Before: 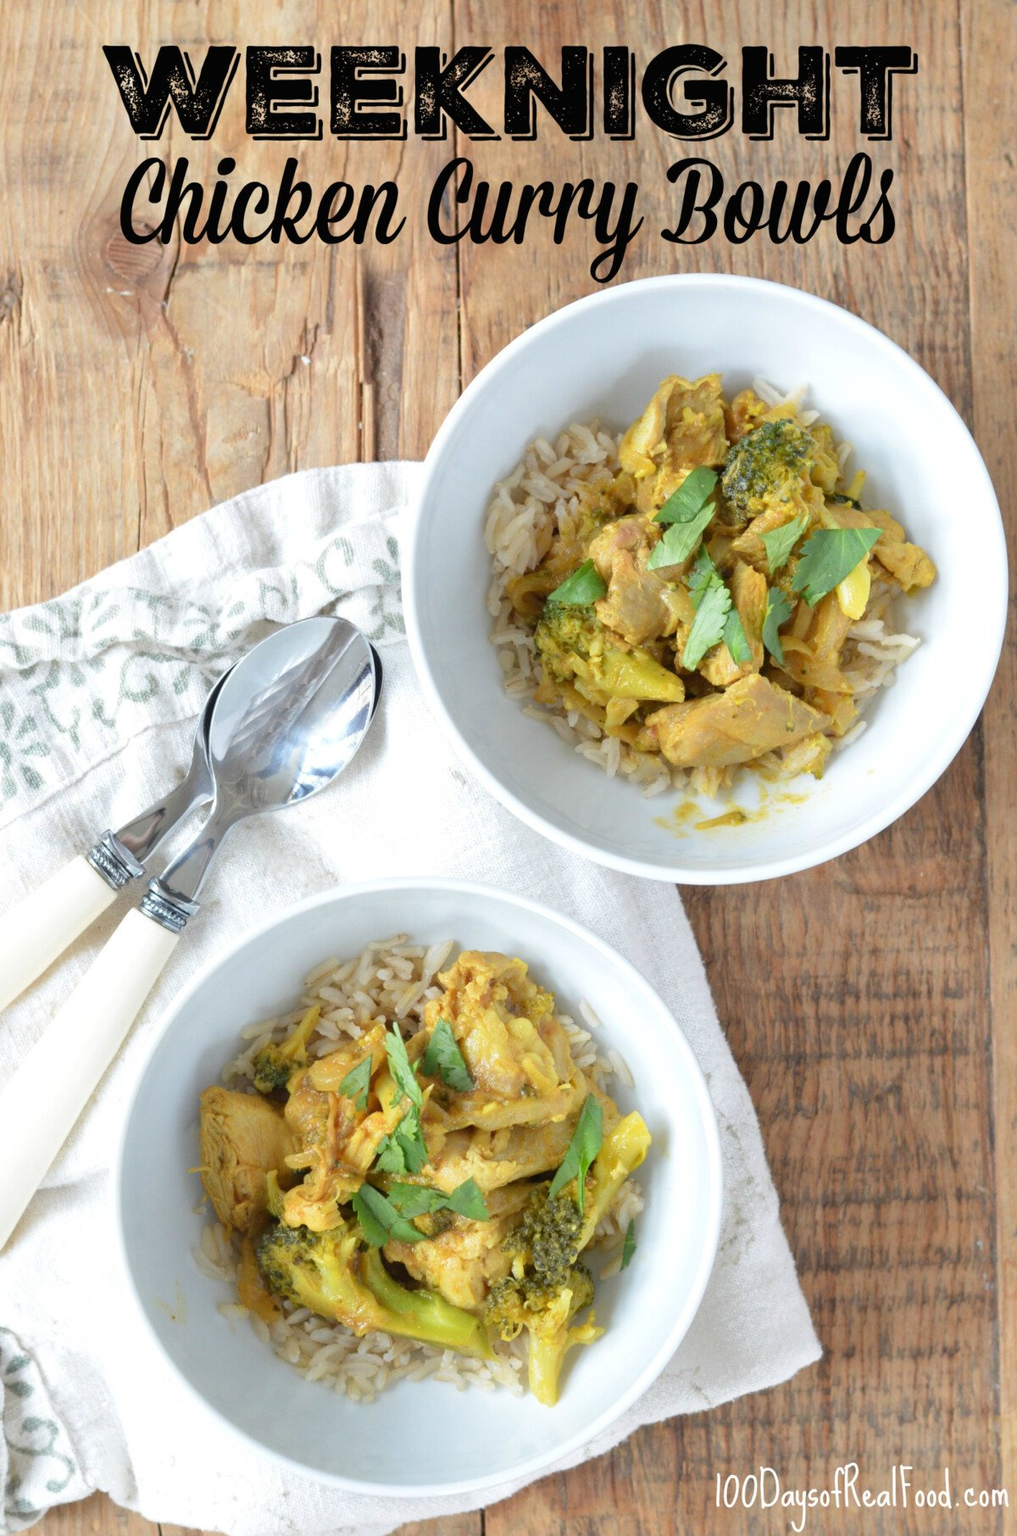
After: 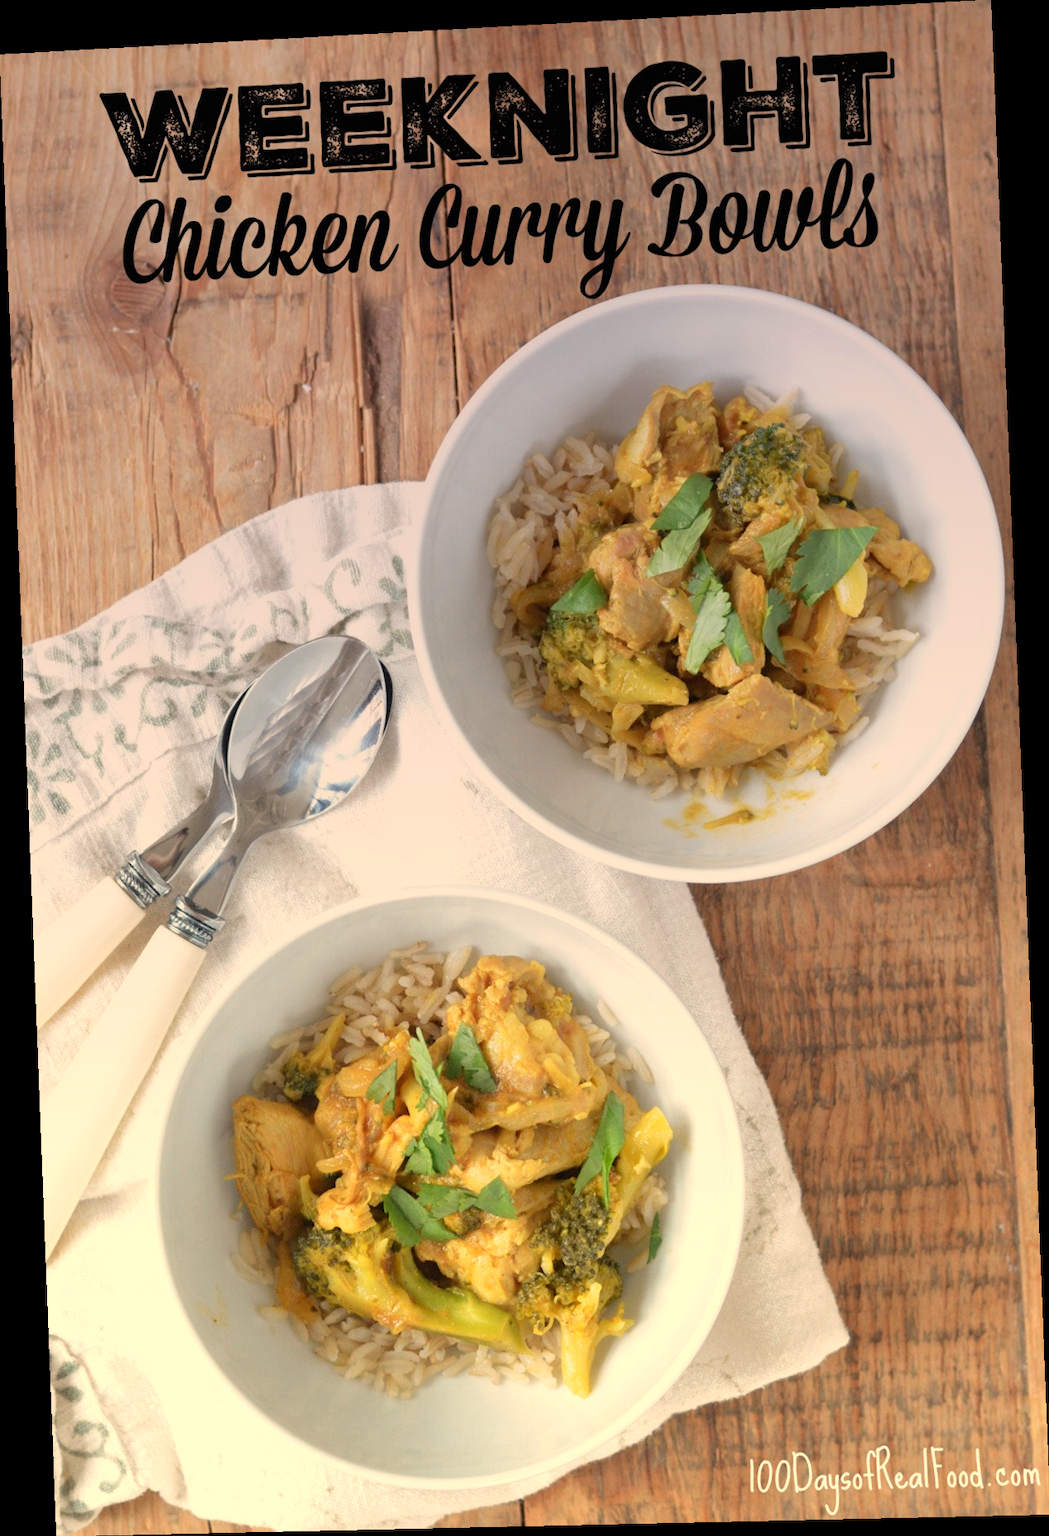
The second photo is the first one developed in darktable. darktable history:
graduated density: hue 238.83°, saturation 50%
white balance: red 1.138, green 0.996, blue 0.812
rotate and perspective: rotation -2.22°, lens shift (horizontal) -0.022, automatic cropping off
